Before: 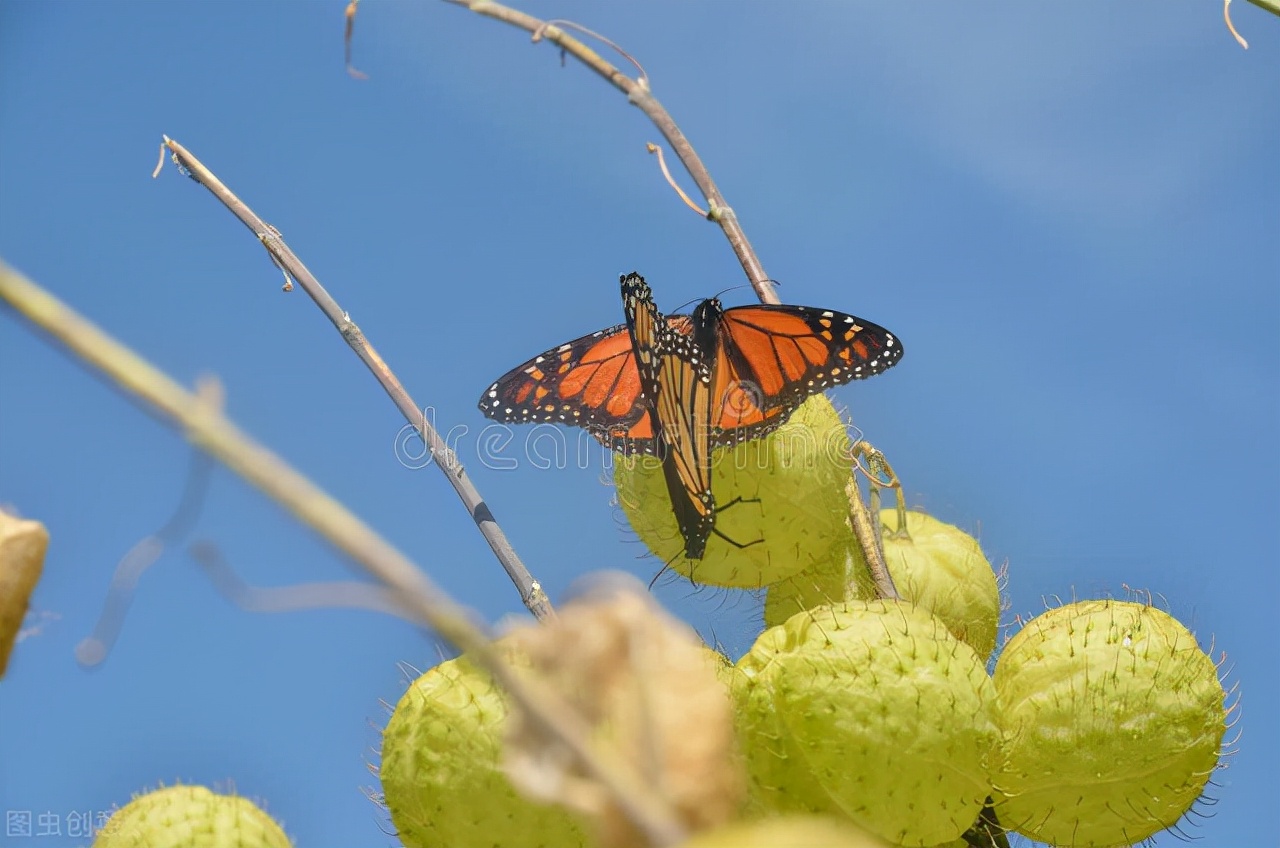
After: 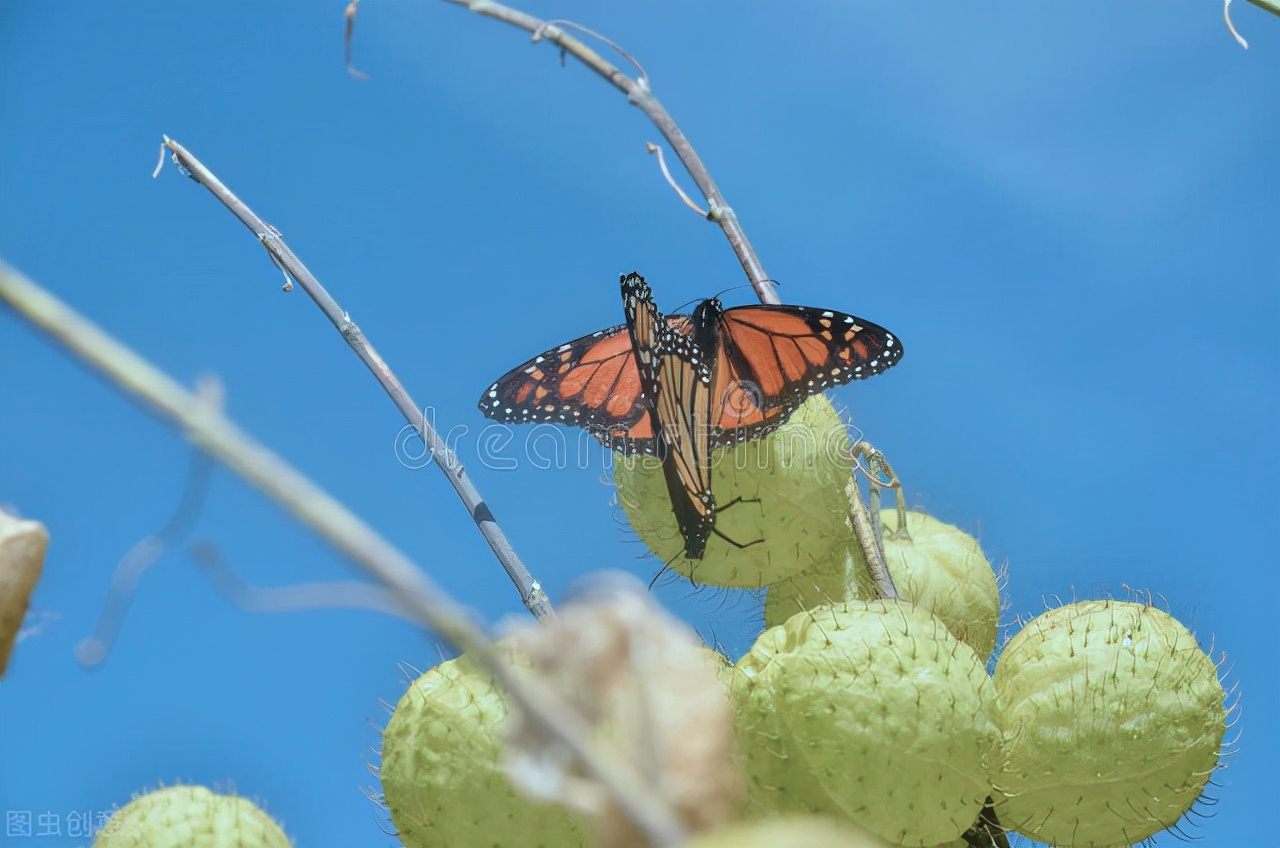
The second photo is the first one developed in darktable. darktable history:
color correction: highlights a* -9.35, highlights b* -23.15
contrast brightness saturation: saturation -0.17
exposure: black level correction 0.001, compensate highlight preservation false
